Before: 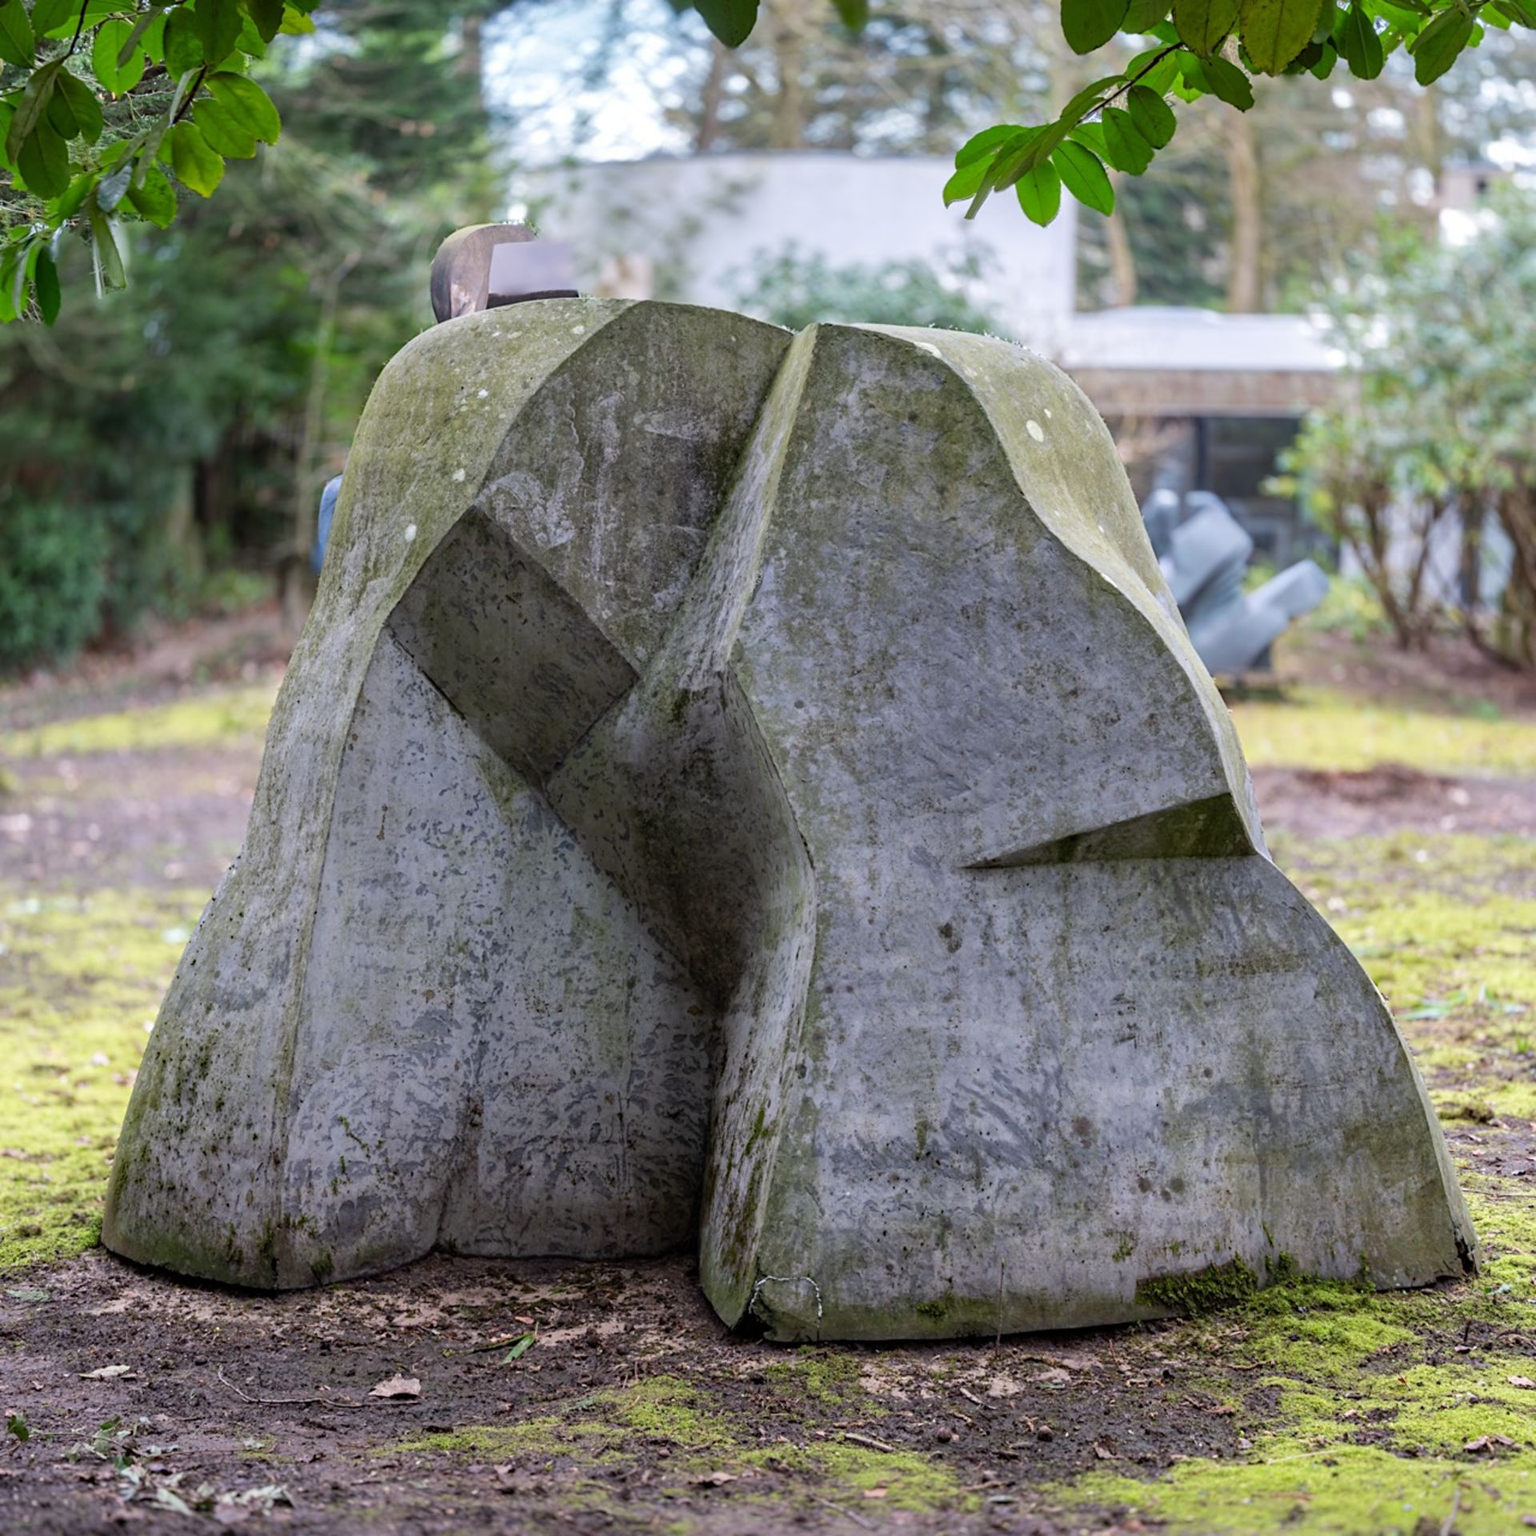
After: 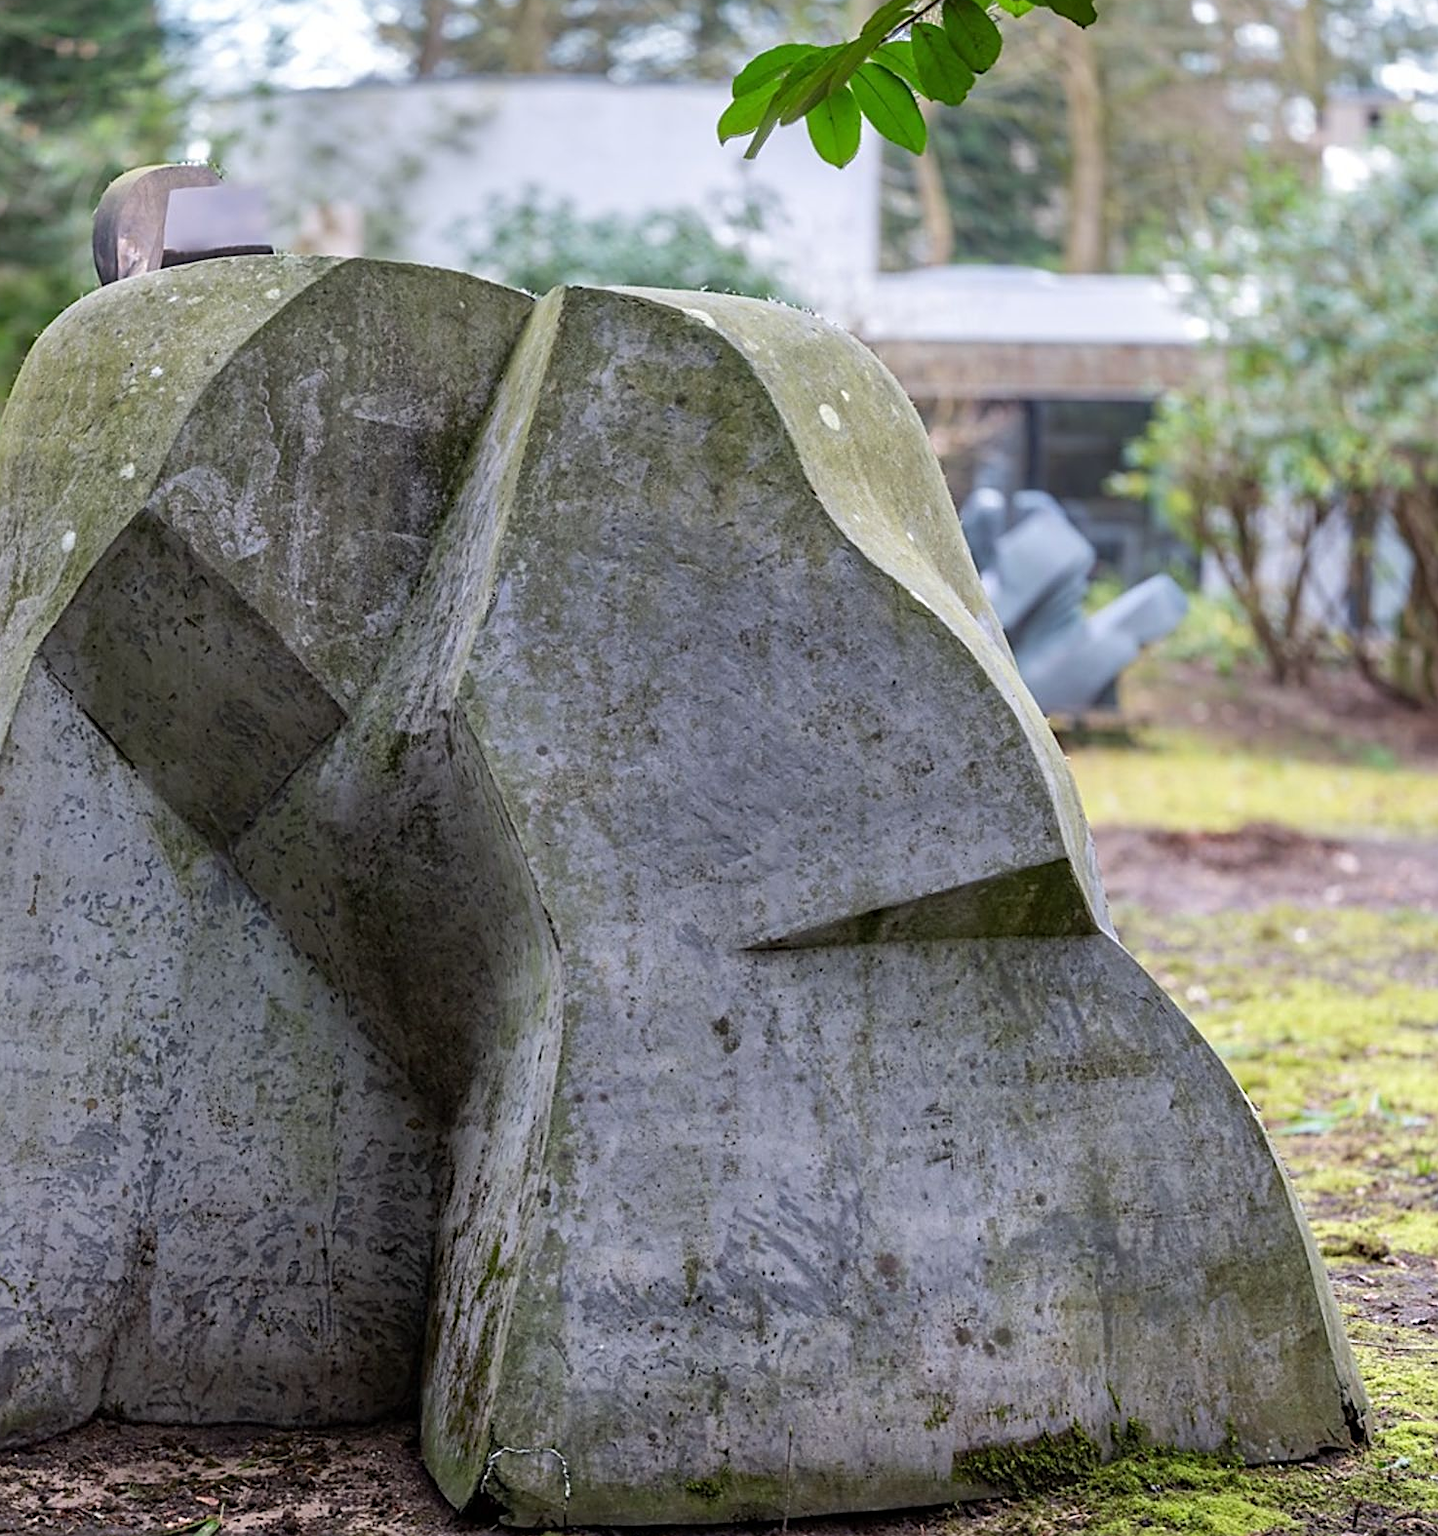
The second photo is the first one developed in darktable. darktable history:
crop: left 23.095%, top 5.827%, bottom 11.854%
sharpen: on, module defaults
